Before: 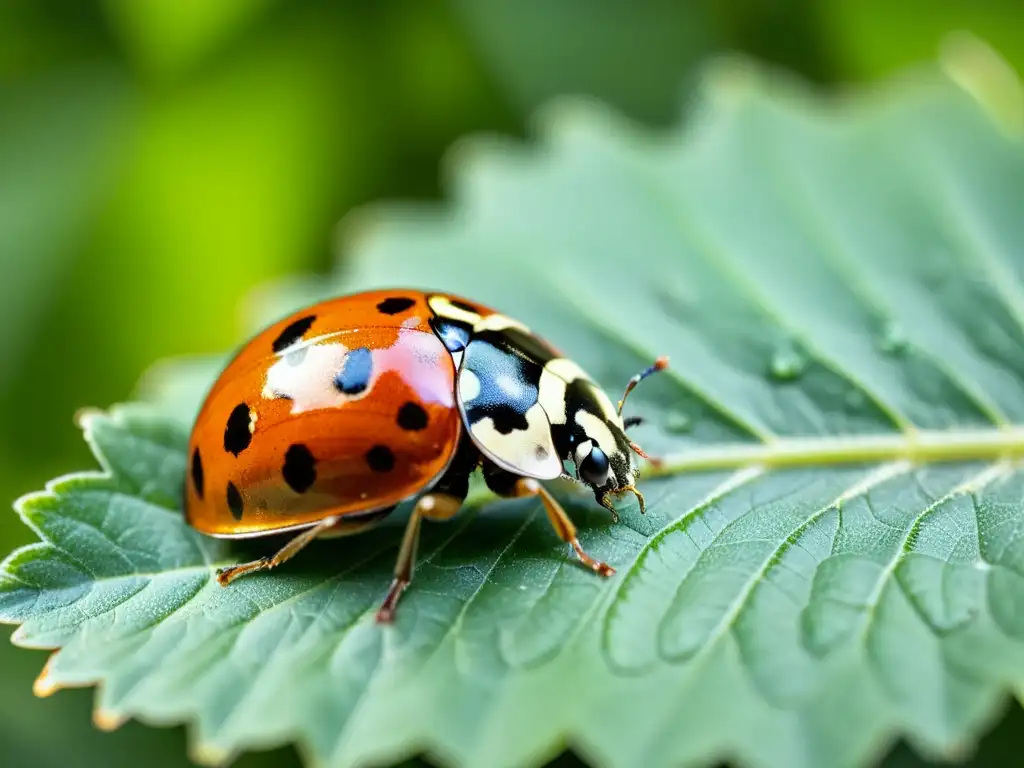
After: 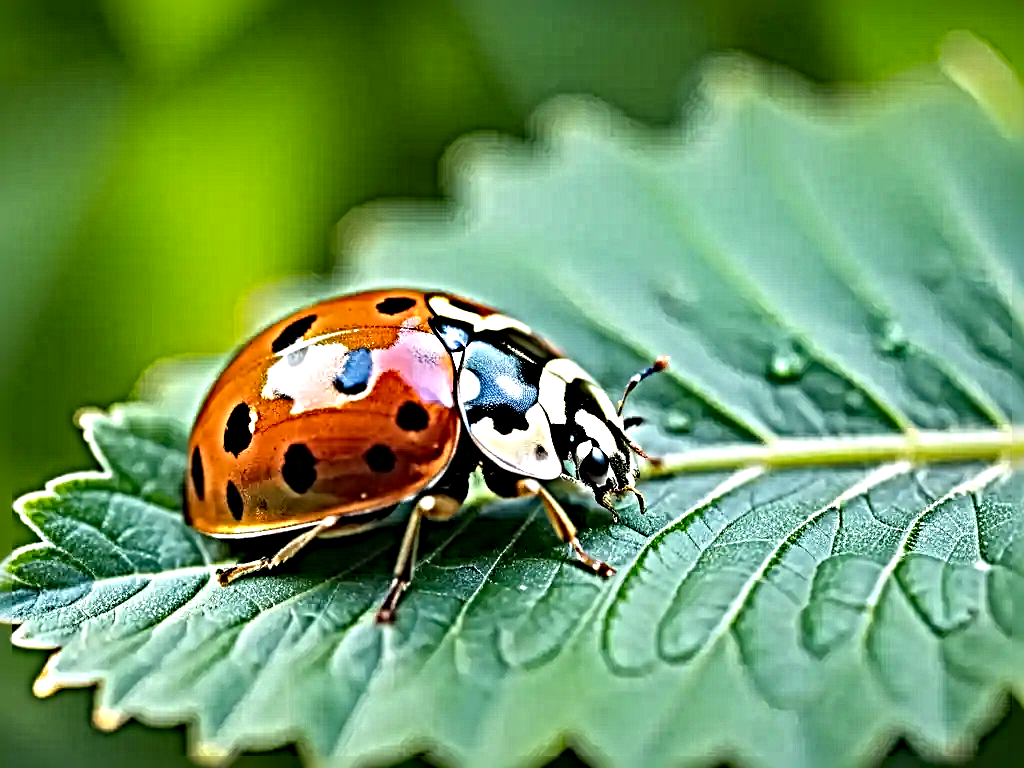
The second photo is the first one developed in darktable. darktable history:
sharpen: radius 6.294, amount 1.8, threshold 0.07
haze removal: strength 0.301, distance 0.255, compatibility mode true, adaptive false
